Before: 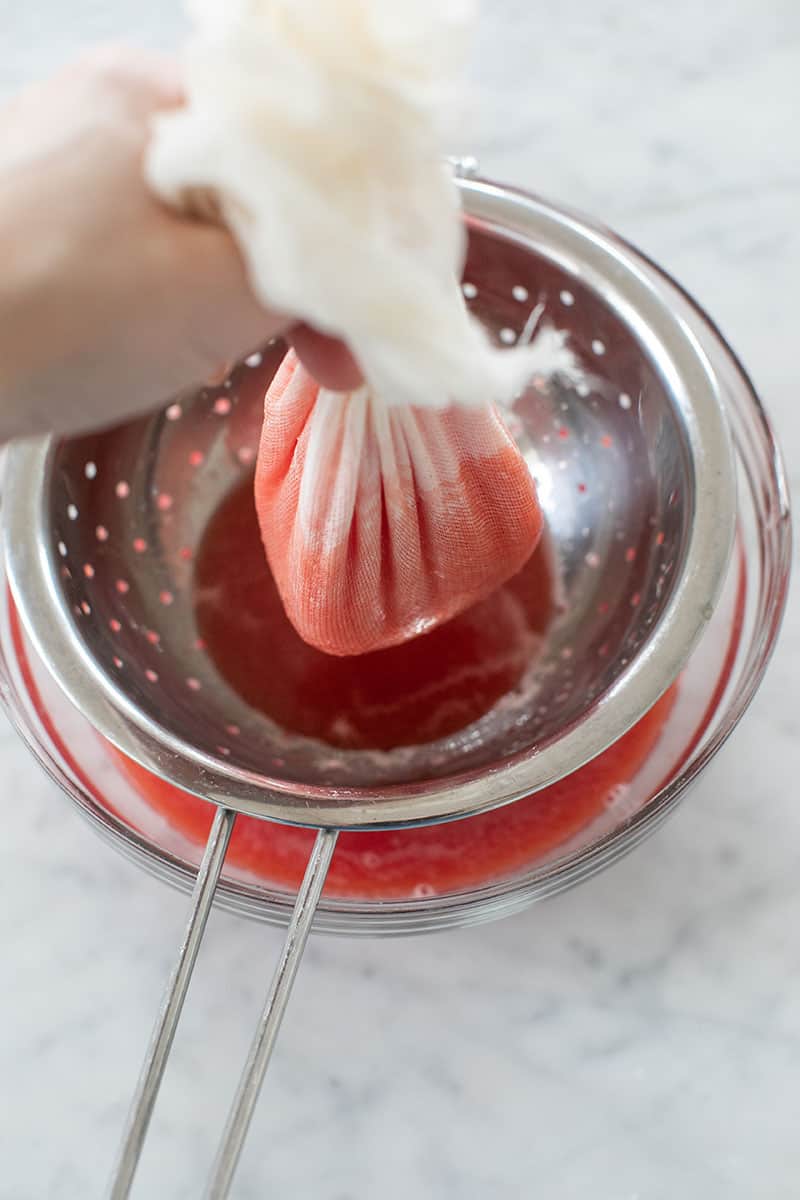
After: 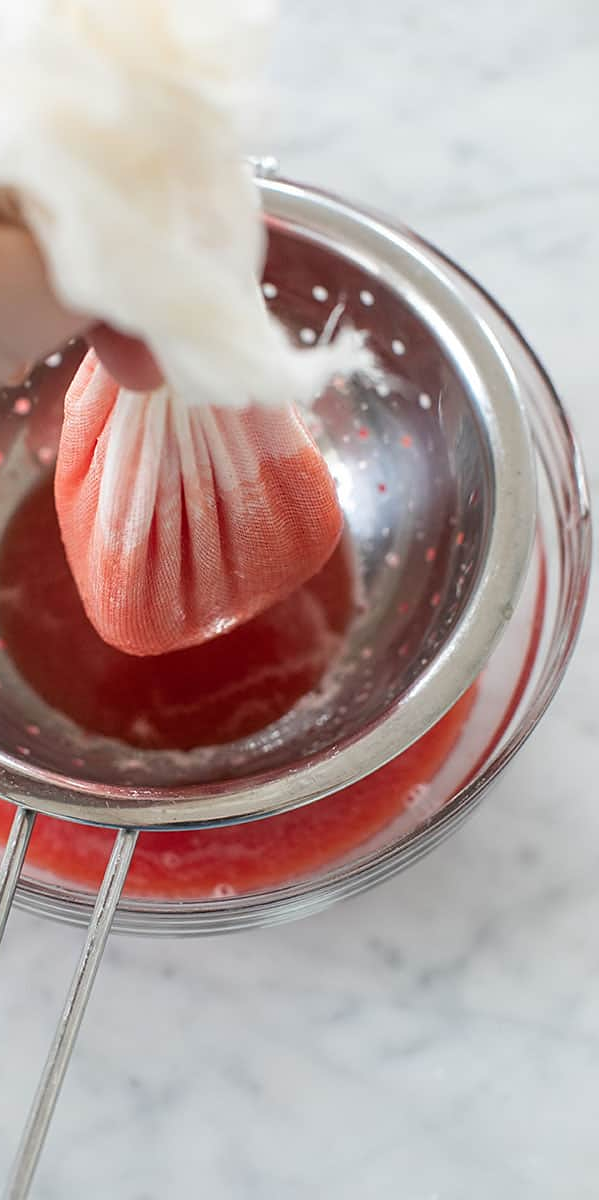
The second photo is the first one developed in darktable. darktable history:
sharpen: amount 0.211
crop and rotate: left 25.008%
